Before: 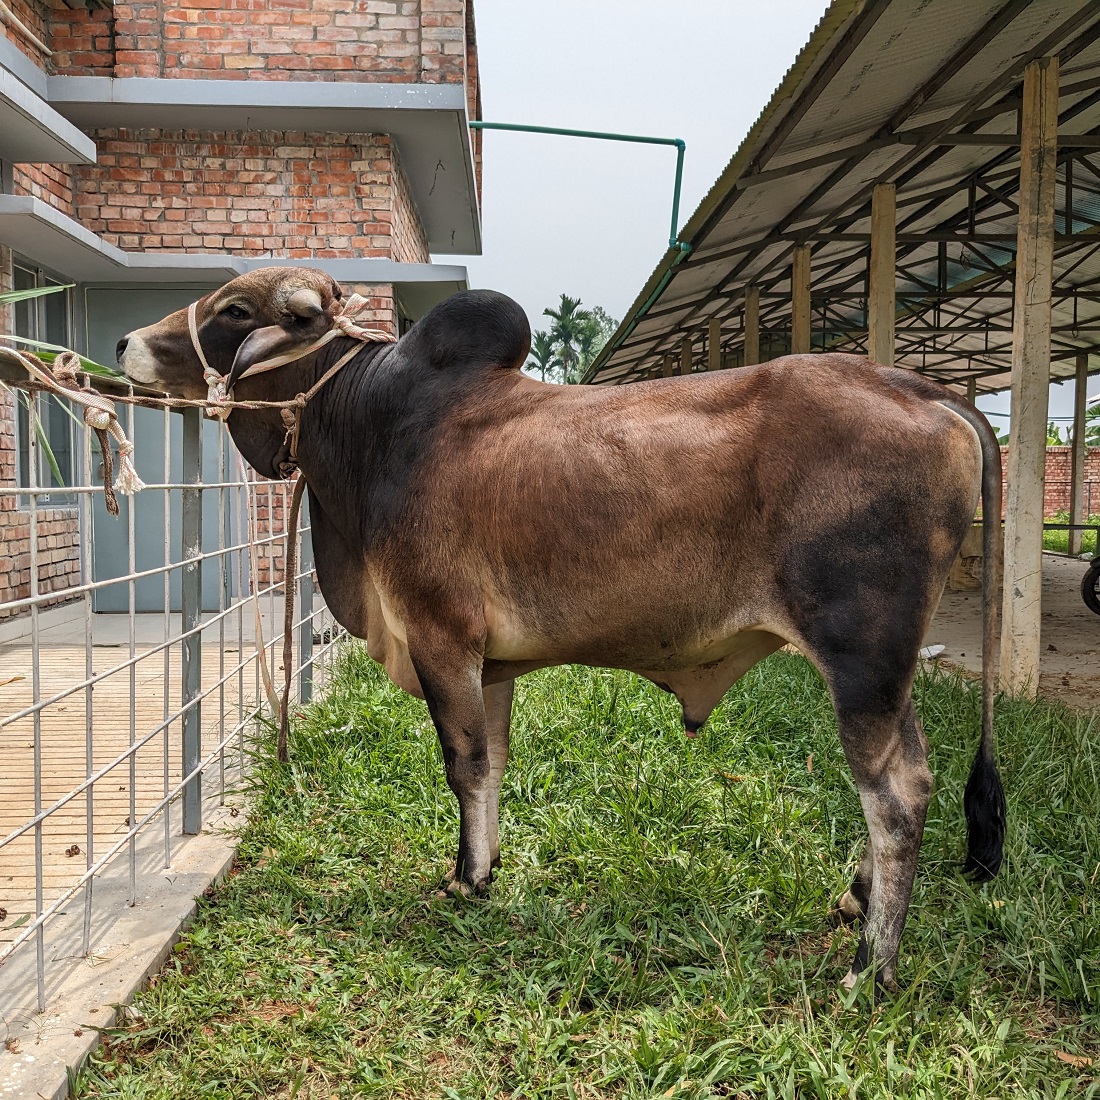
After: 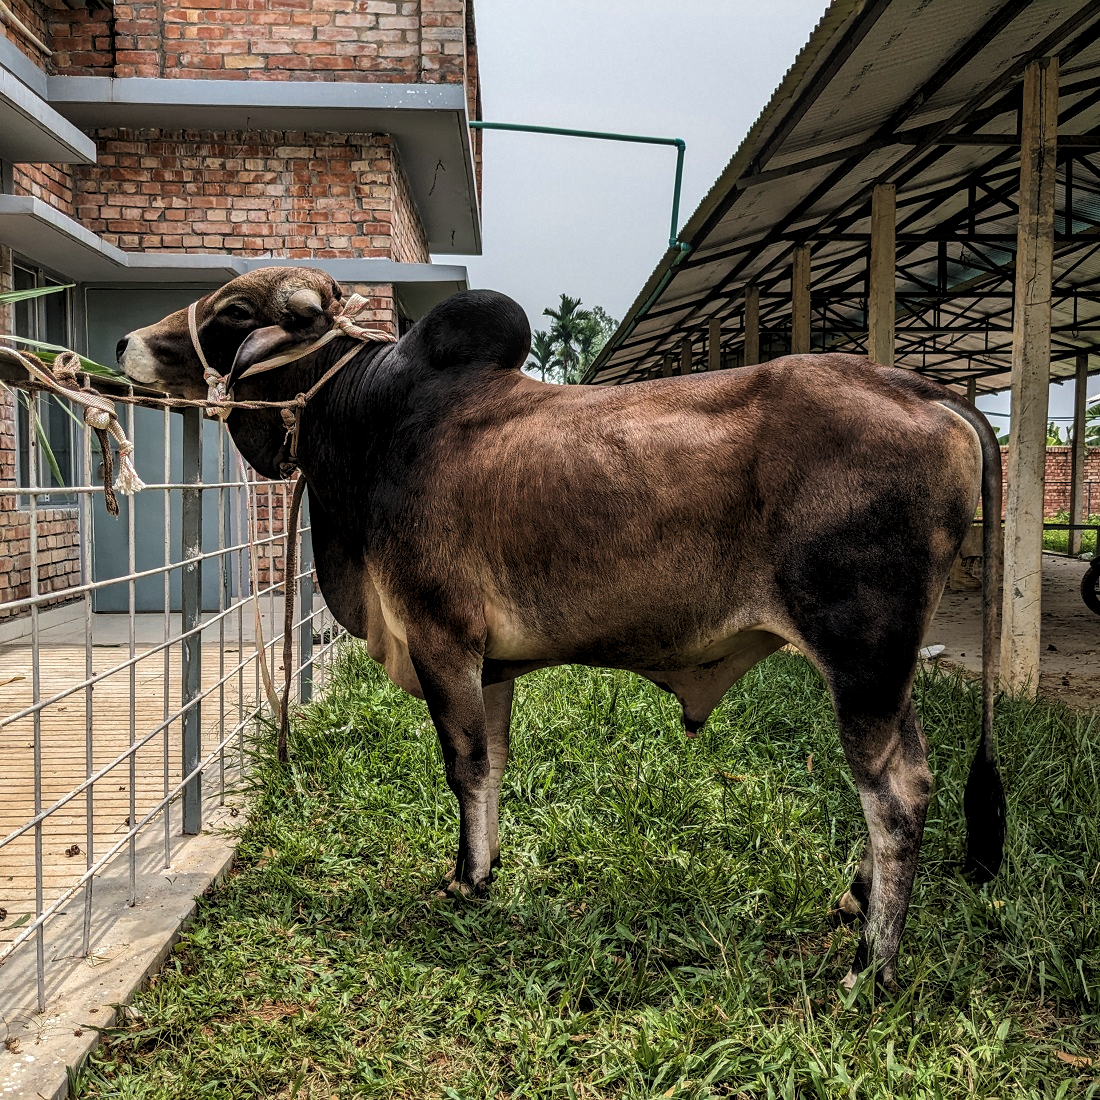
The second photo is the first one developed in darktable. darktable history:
velvia: on, module defaults
local contrast: on, module defaults
levels: levels [0.116, 0.574, 1]
